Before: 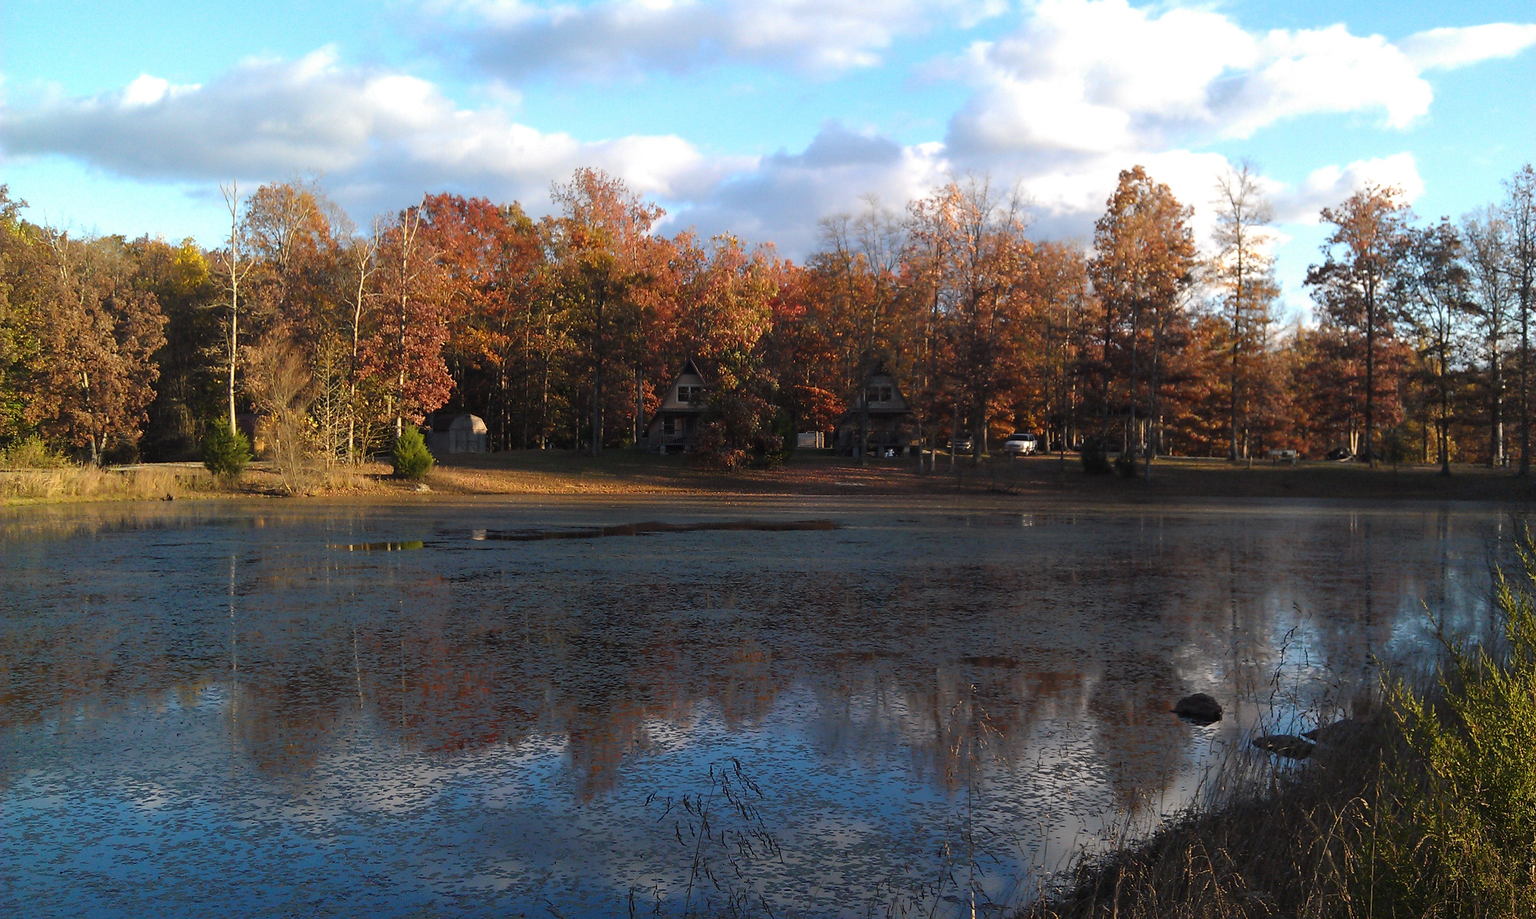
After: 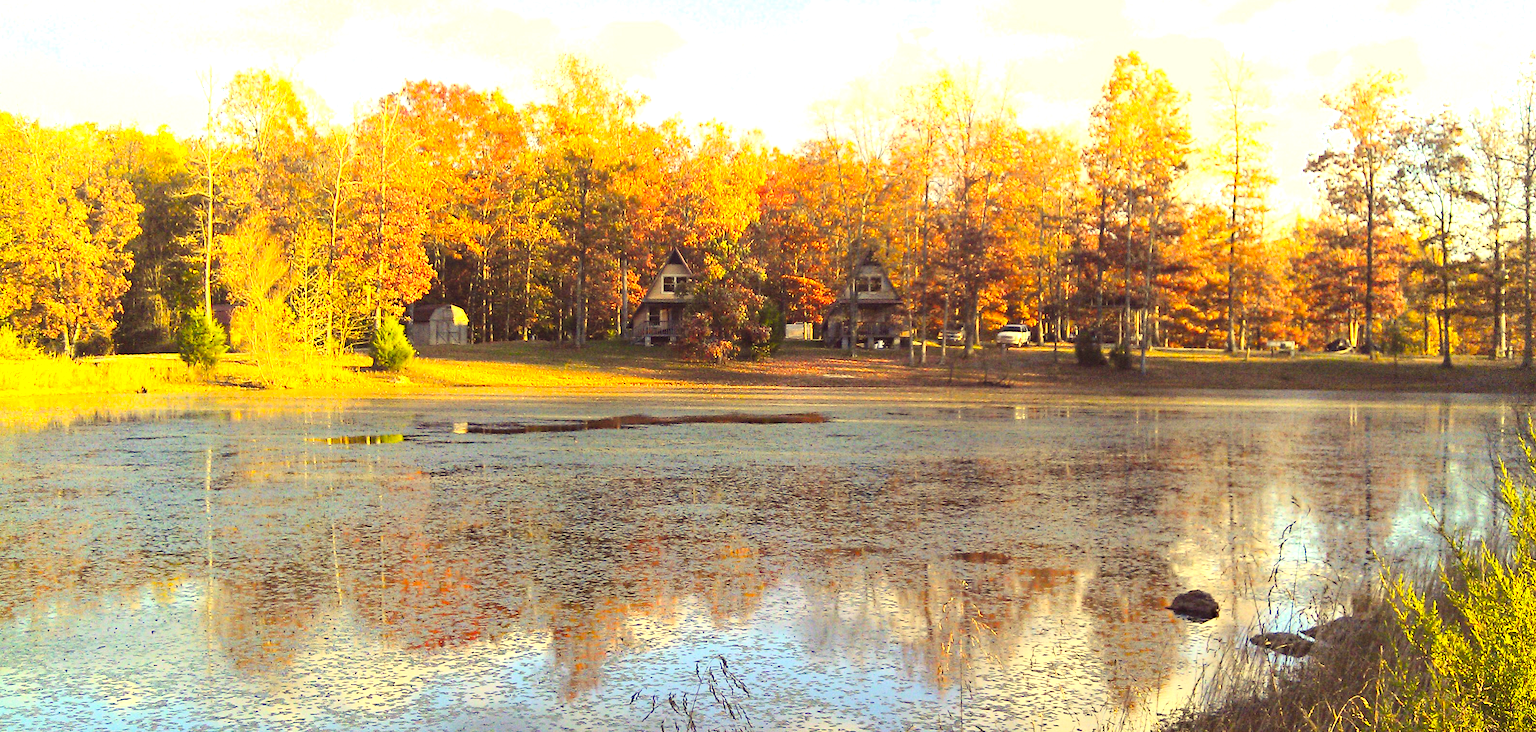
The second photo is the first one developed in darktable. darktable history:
haze removal: compatibility mode true, adaptive false
crop and rotate: left 1.881%, top 12.67%, right 0.186%, bottom 9.227%
tone curve: curves: ch0 [(0, 0.003) (0.117, 0.101) (0.257, 0.246) (0.408, 0.432) (0.611, 0.653) (0.824, 0.846) (1, 1)]; ch1 [(0, 0) (0.227, 0.197) (0.405, 0.421) (0.501, 0.501) (0.522, 0.53) (0.563, 0.572) (0.589, 0.611) (0.699, 0.709) (0.976, 0.992)]; ch2 [(0, 0) (0.208, 0.176) (0.377, 0.38) (0.5, 0.5) (0.537, 0.534) (0.571, 0.576) (0.681, 0.746) (1, 1)], preserve colors none
exposure: black level correction 0, exposure 2.108 EV, compensate highlight preservation false
contrast brightness saturation: contrast 0.198, brightness 0.17, saturation 0.229
color correction: highlights a* -0.459, highlights b* 39.59, shadows a* 9.45, shadows b* -0.877
